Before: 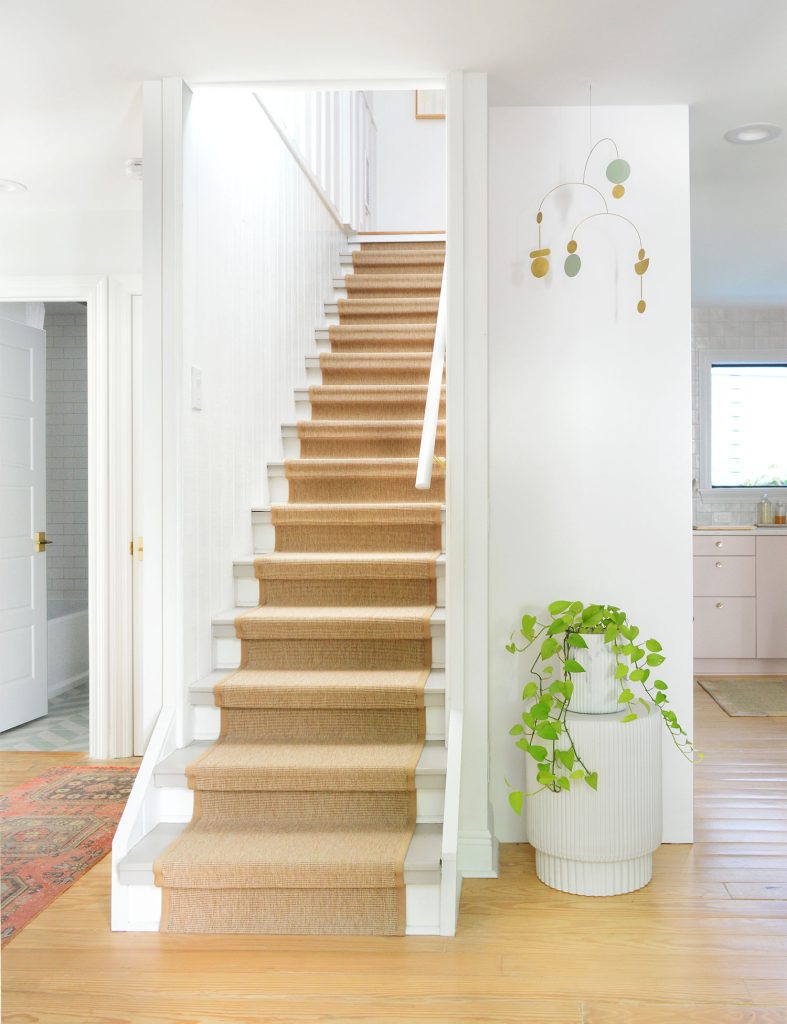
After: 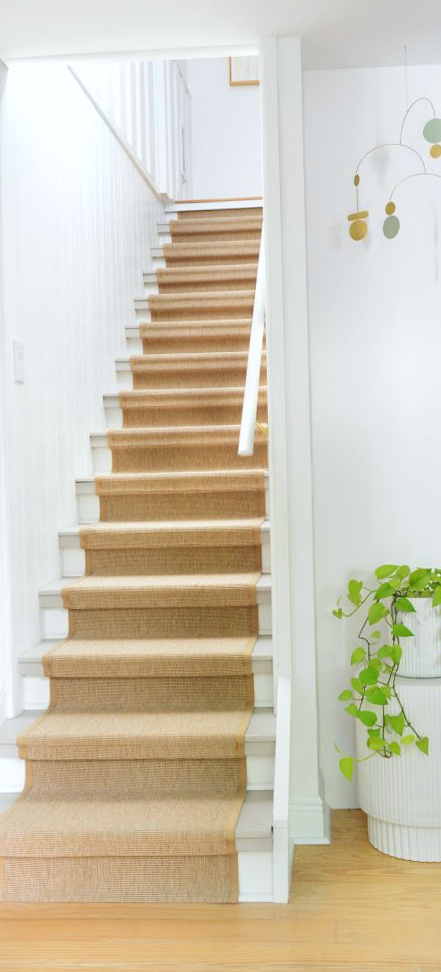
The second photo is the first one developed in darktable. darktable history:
rotate and perspective: rotation -1.32°, lens shift (horizontal) -0.031, crop left 0.015, crop right 0.985, crop top 0.047, crop bottom 0.982
crop: left 21.674%, right 22.086%
white balance: red 0.982, blue 1.018
